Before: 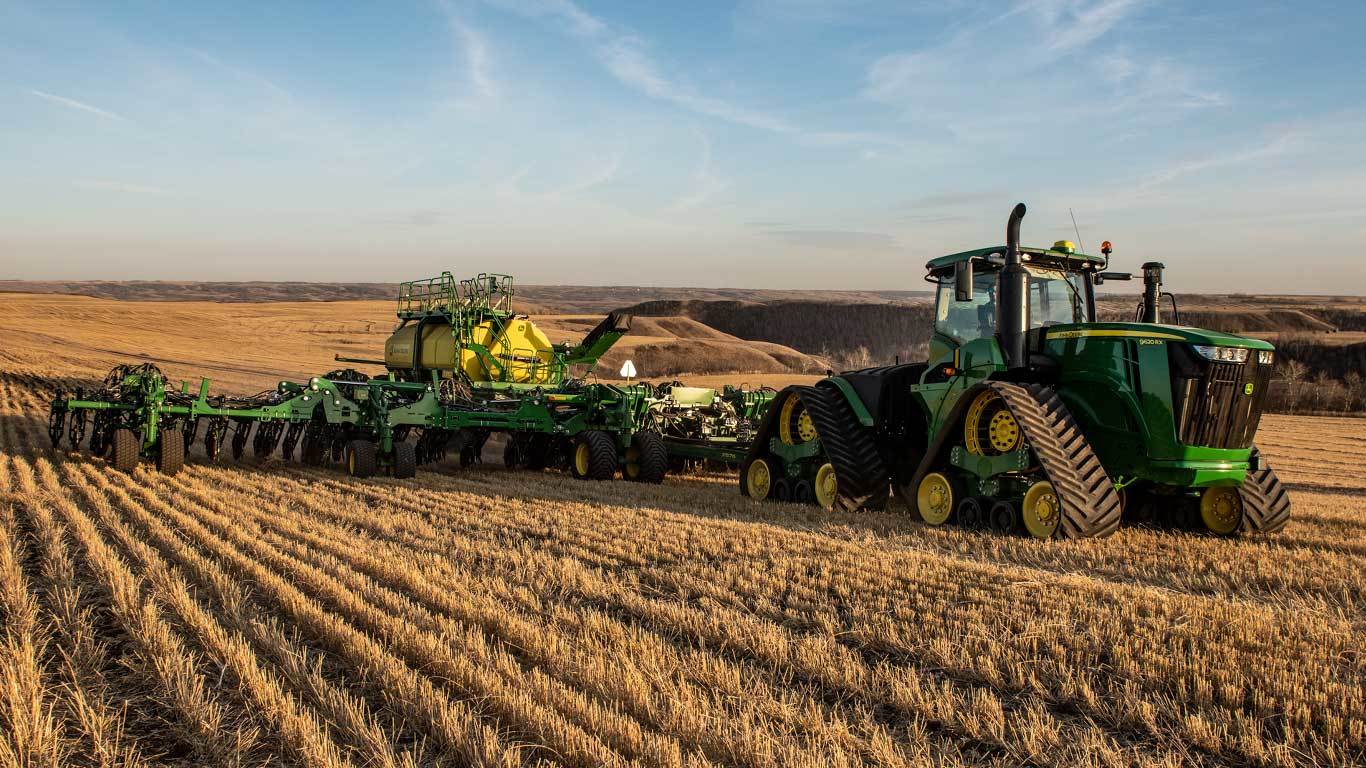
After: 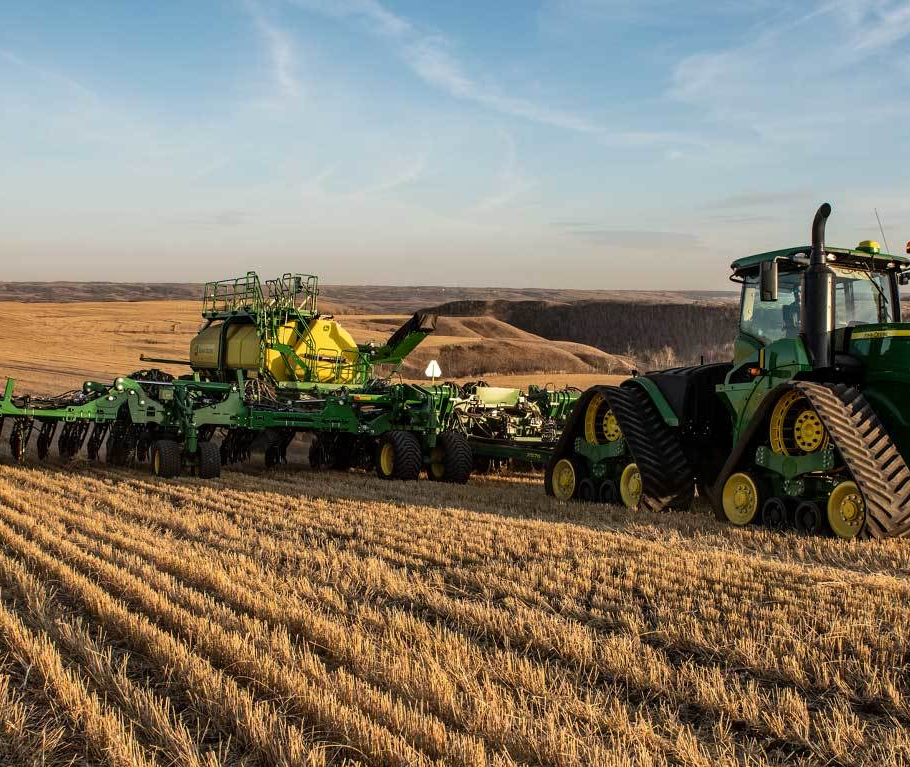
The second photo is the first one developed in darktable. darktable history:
crop and rotate: left 14.292%, right 19.041%
exposure: compensate highlight preservation false
